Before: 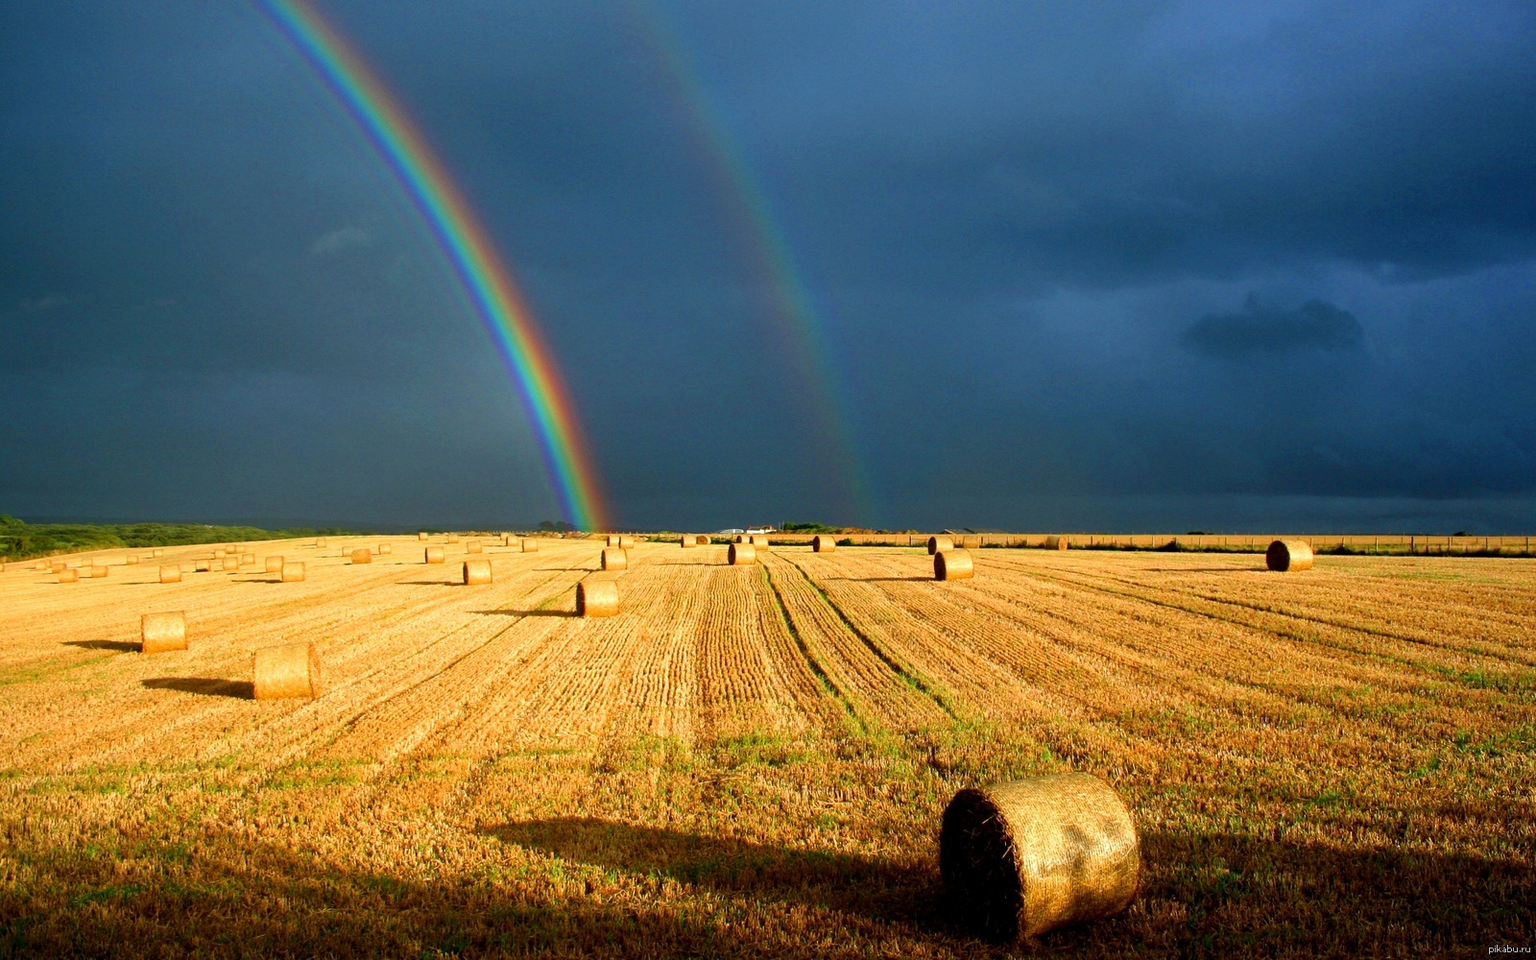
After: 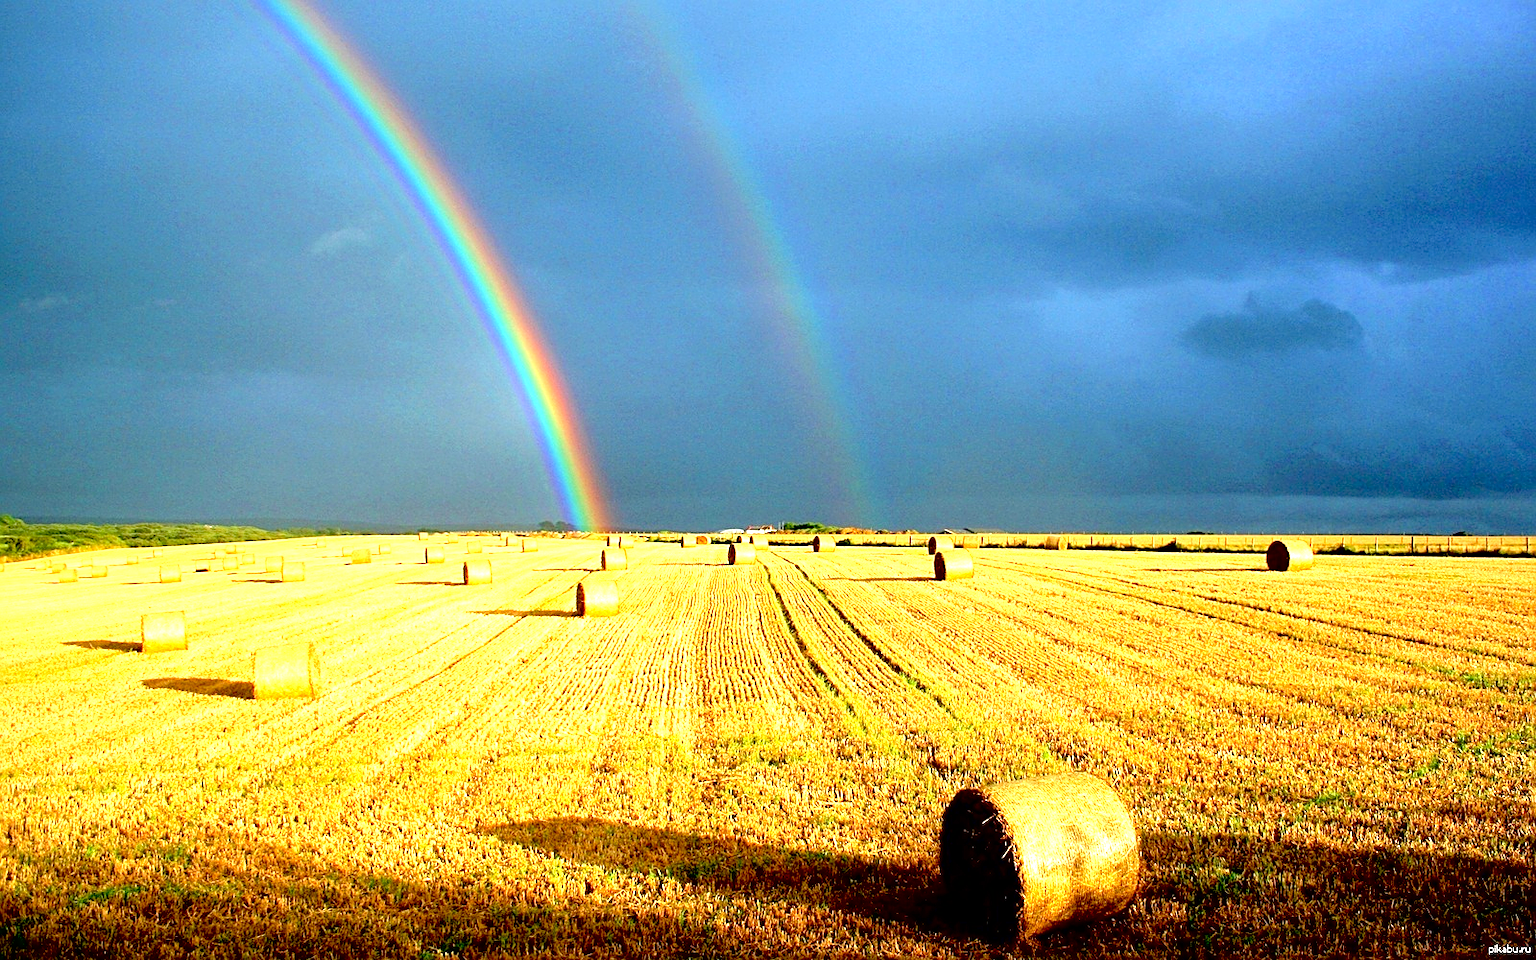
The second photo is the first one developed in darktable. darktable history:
contrast brightness saturation: brightness 0.13
sharpen: on, module defaults
exposure: black level correction 0.009, exposure 1.425 EV, compensate highlight preservation false
